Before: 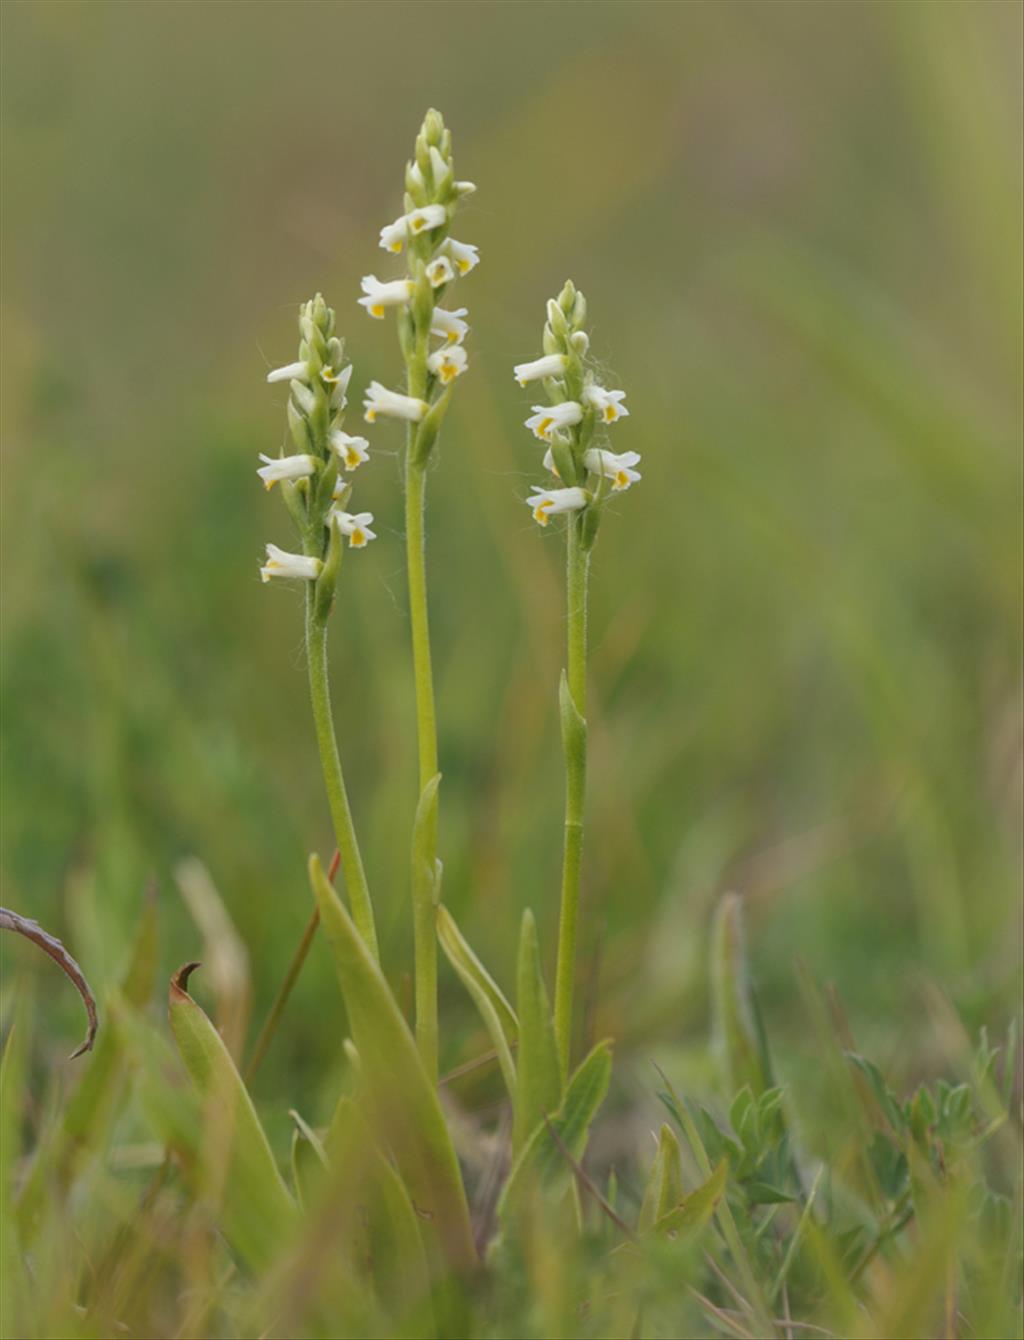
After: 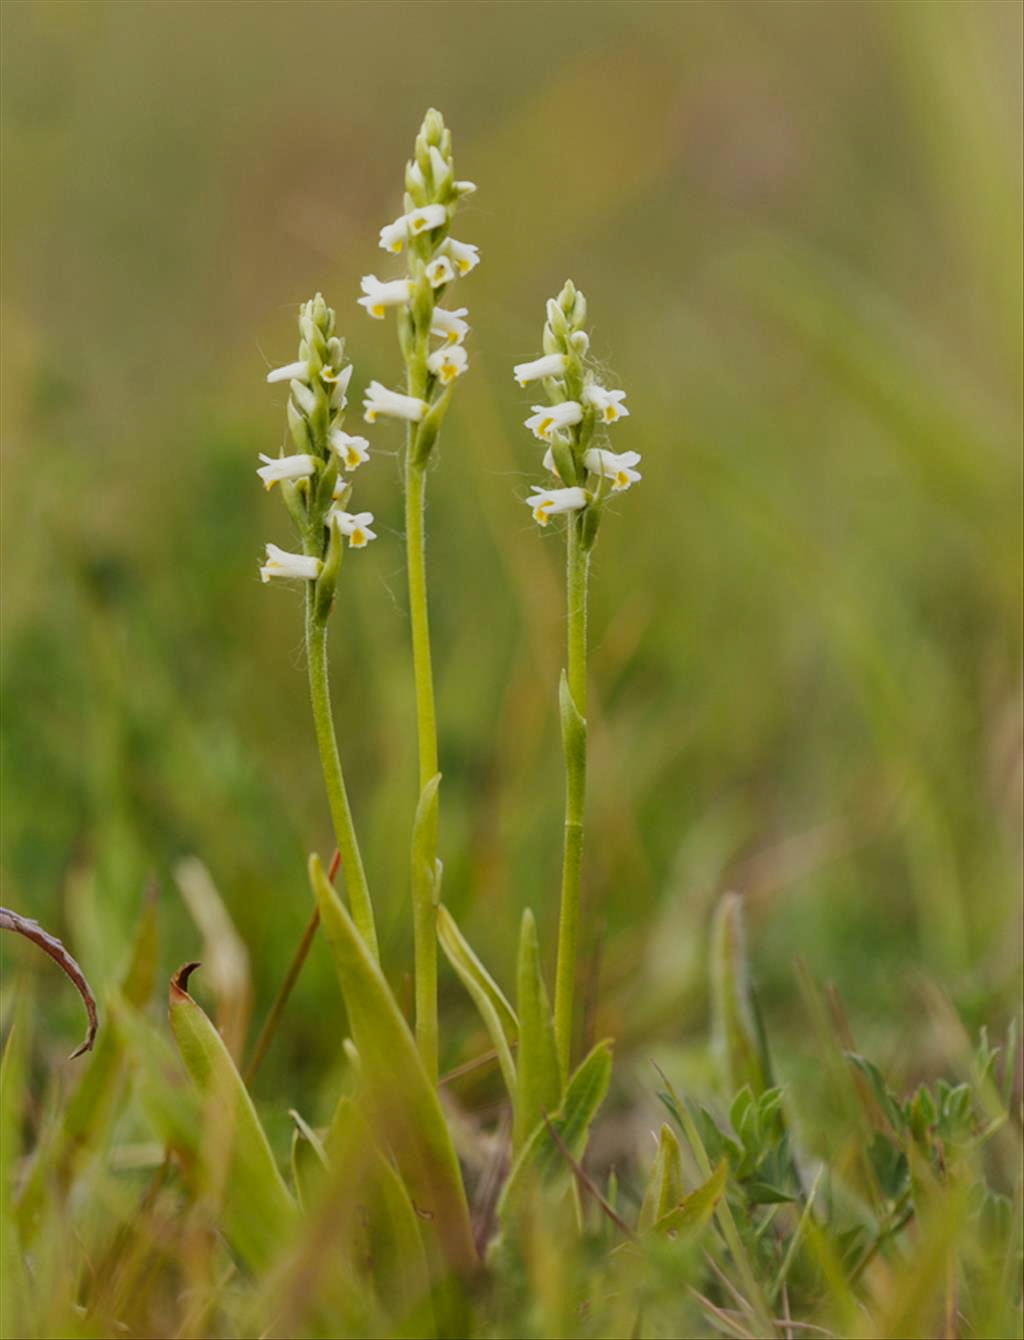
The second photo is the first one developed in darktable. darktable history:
sigmoid: contrast 1.8, skew -0.2, preserve hue 0%, red attenuation 0.1, red rotation 0.035, green attenuation 0.1, green rotation -0.017, blue attenuation 0.15, blue rotation -0.052, base primaries Rec2020
color balance: mode lift, gamma, gain (sRGB), lift [1, 1.049, 1, 1]
